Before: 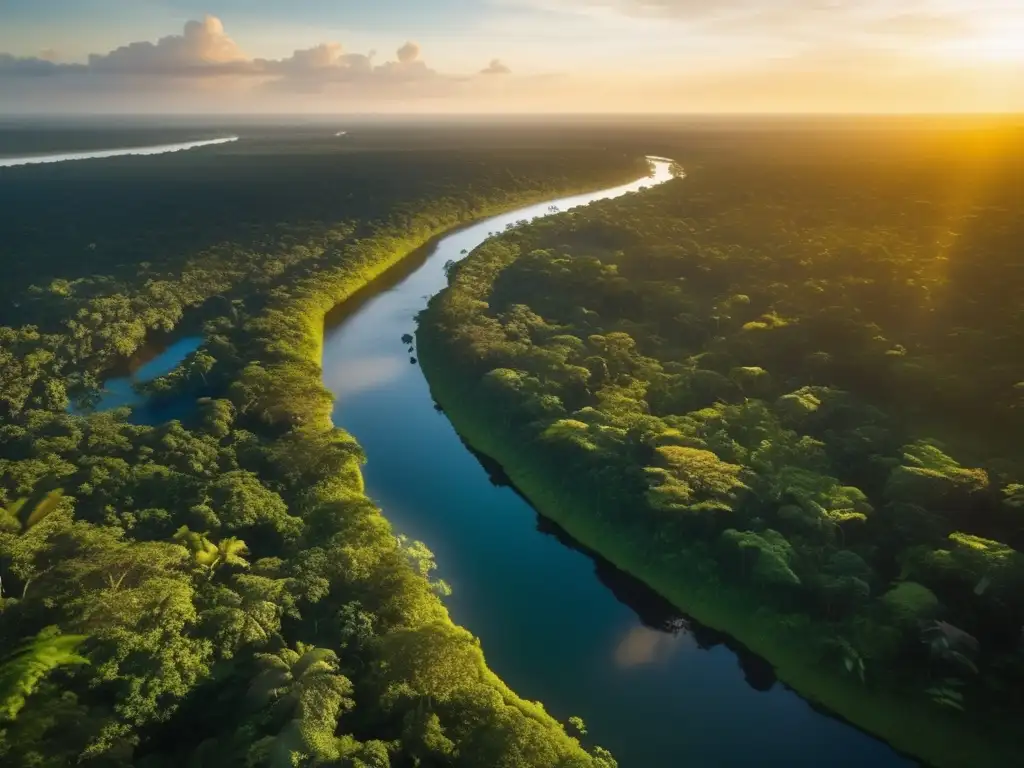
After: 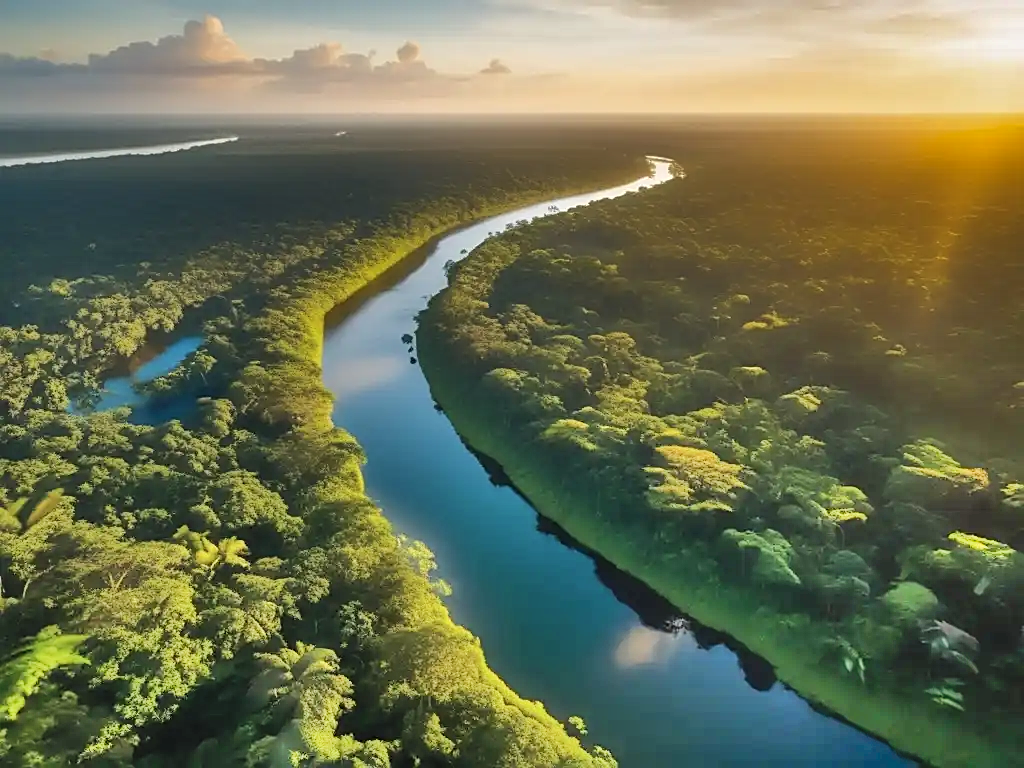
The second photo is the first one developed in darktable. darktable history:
shadows and highlights: shadows 76.63, highlights -60.8, soften with gaussian
sharpen: on, module defaults
